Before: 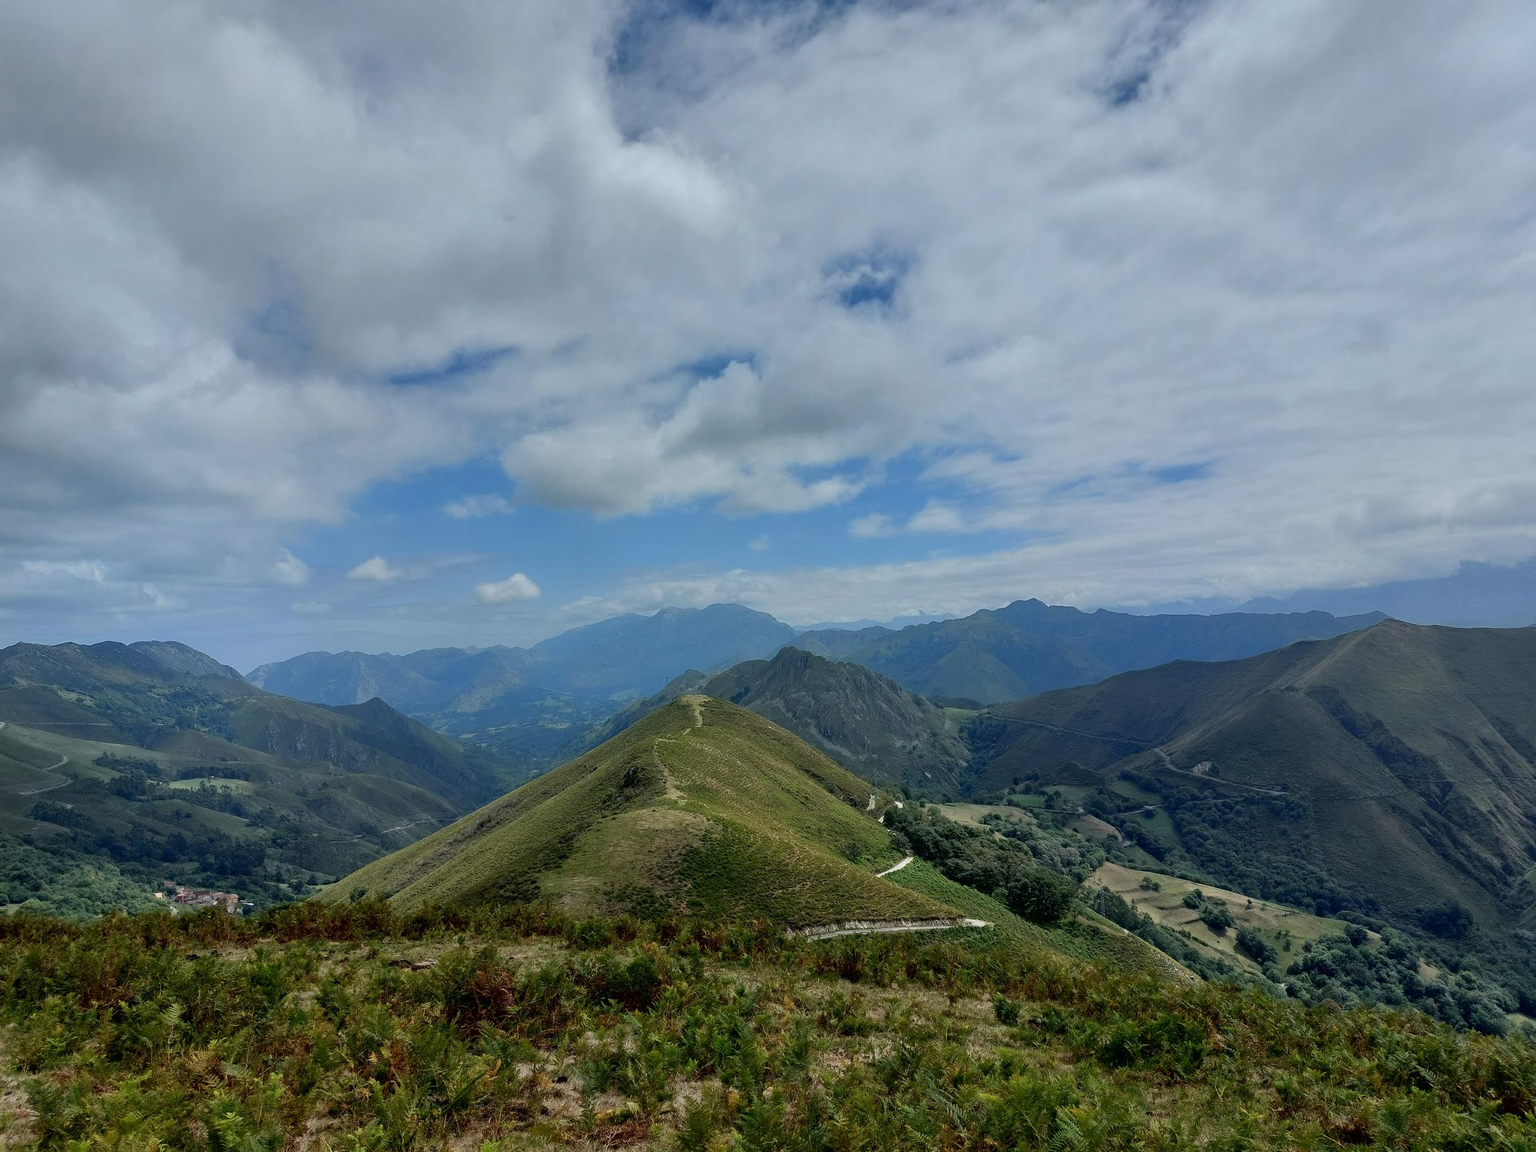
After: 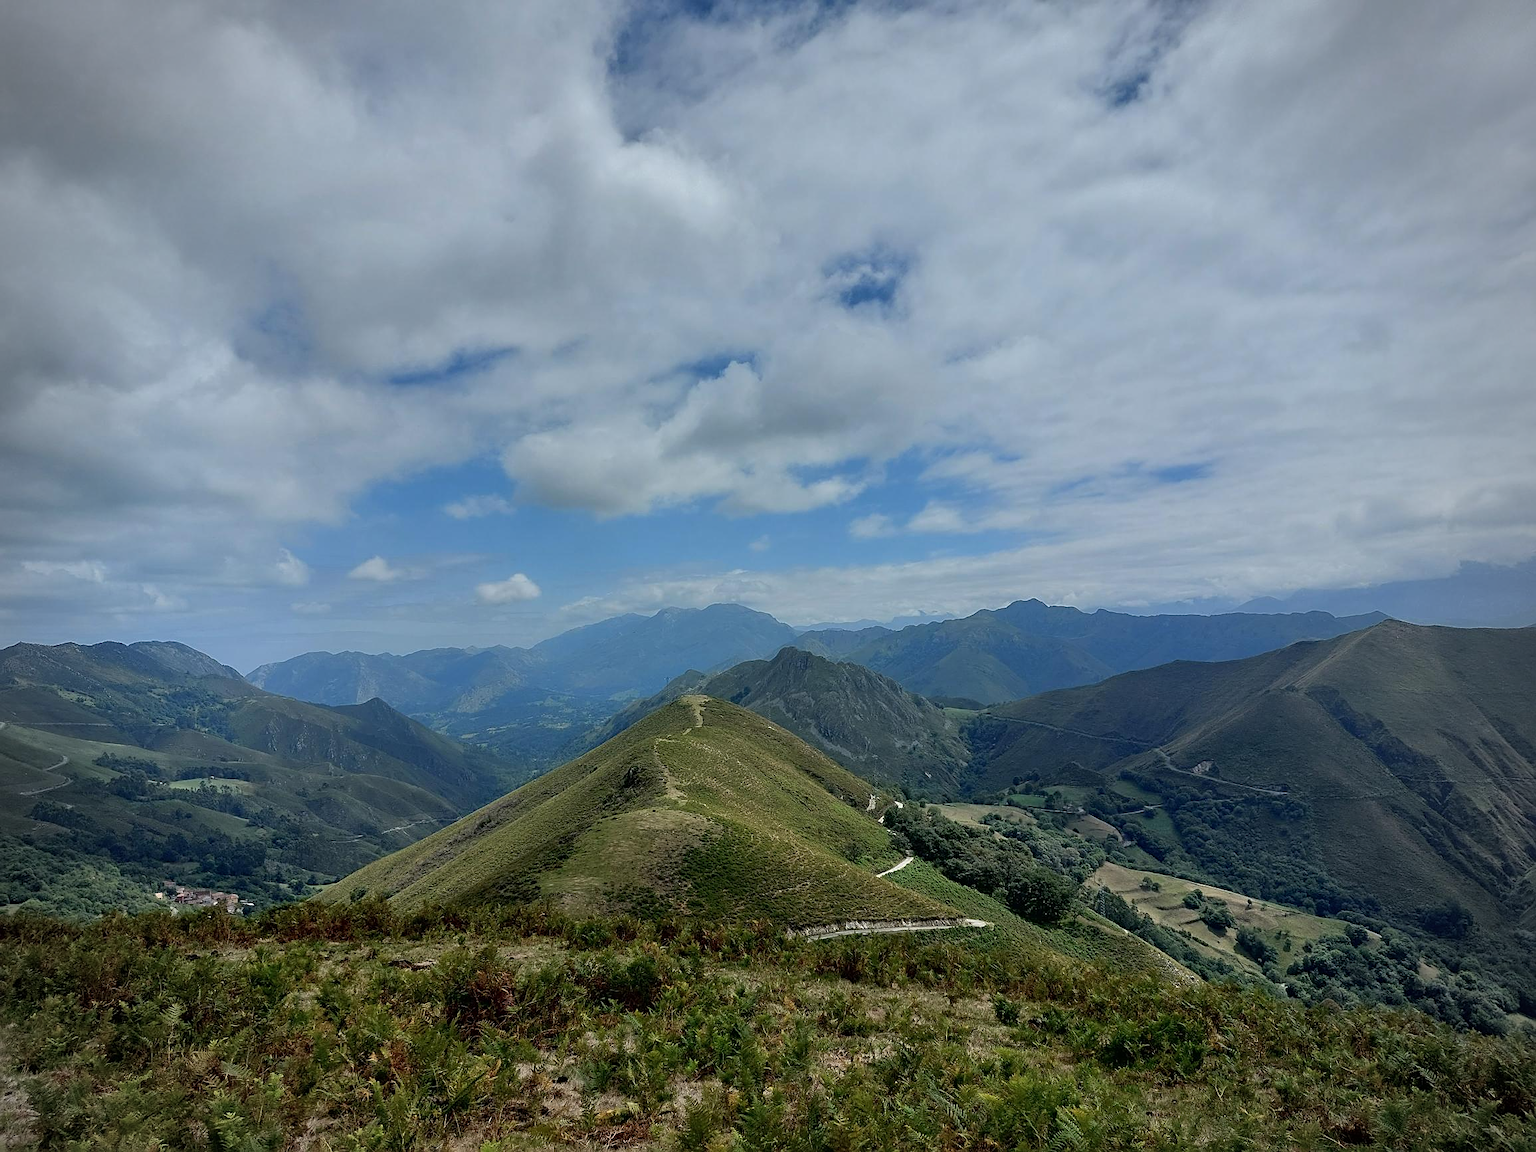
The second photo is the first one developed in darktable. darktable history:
color zones: curves: ch0 [(0, 0.5) (0.143, 0.52) (0.286, 0.5) (0.429, 0.5) (0.571, 0.5) (0.714, 0.5) (0.857, 0.5) (1, 0.5)]; ch1 [(0, 0.489) (0.155, 0.45) (0.286, 0.466) (0.429, 0.5) (0.571, 0.5) (0.714, 0.5) (0.857, 0.5) (1, 0.489)]
vignetting: fall-off radius 60.92%
white balance: emerald 1
sharpen: on, module defaults
